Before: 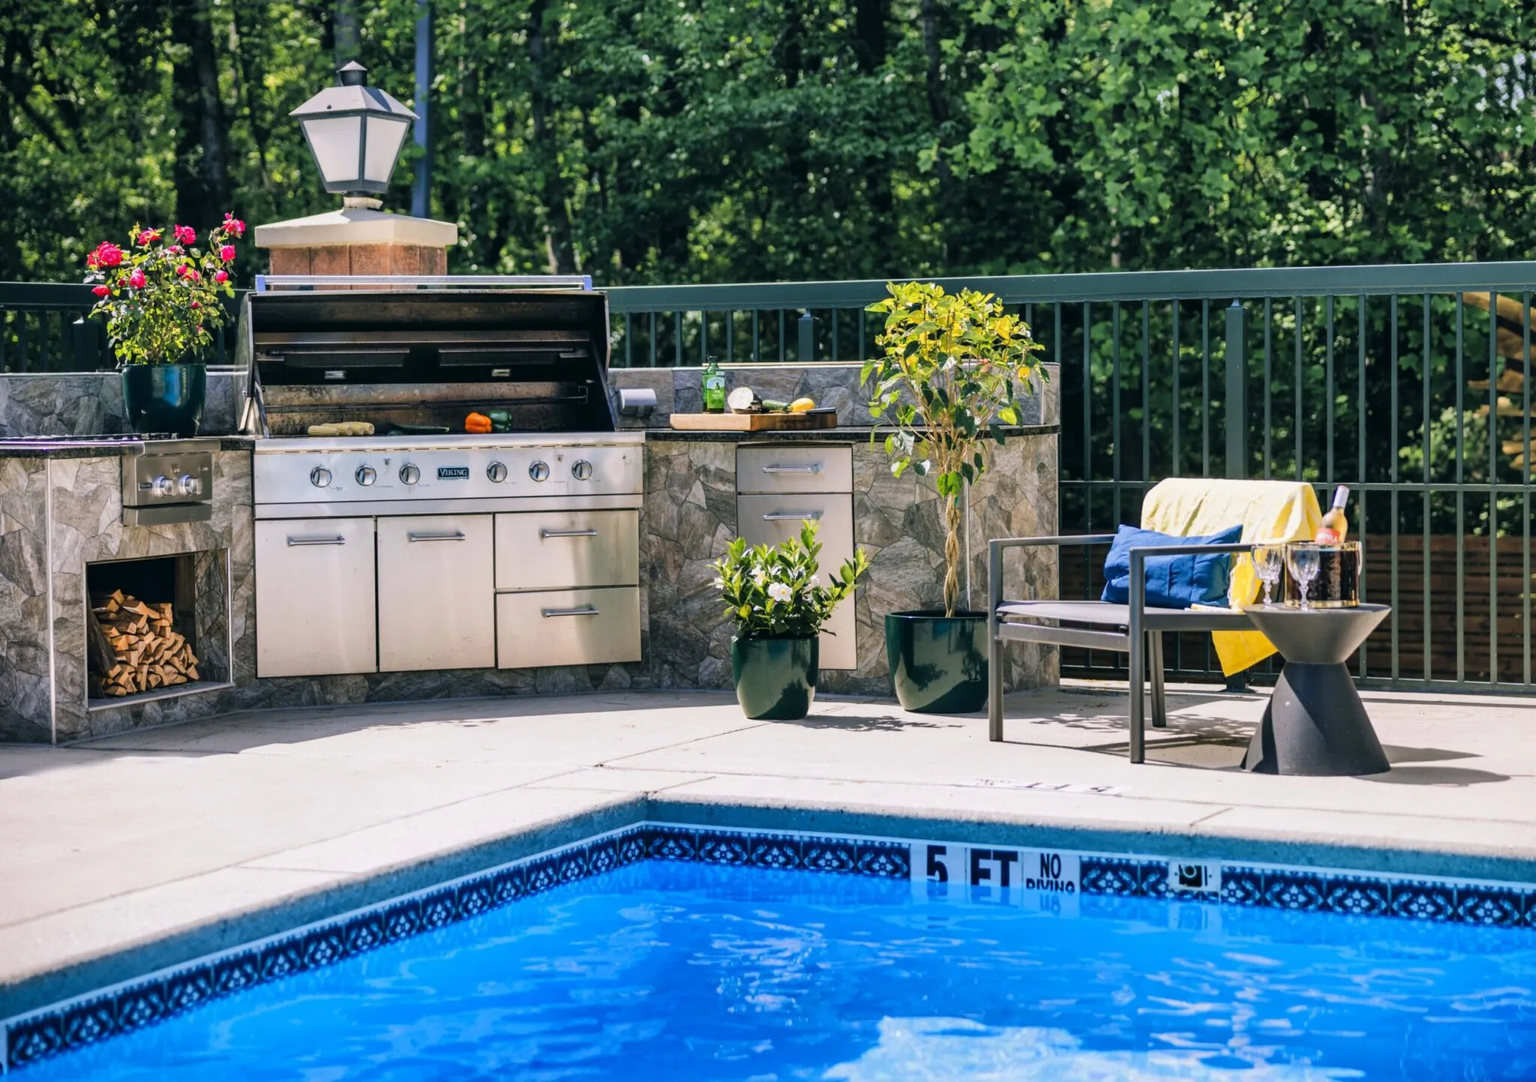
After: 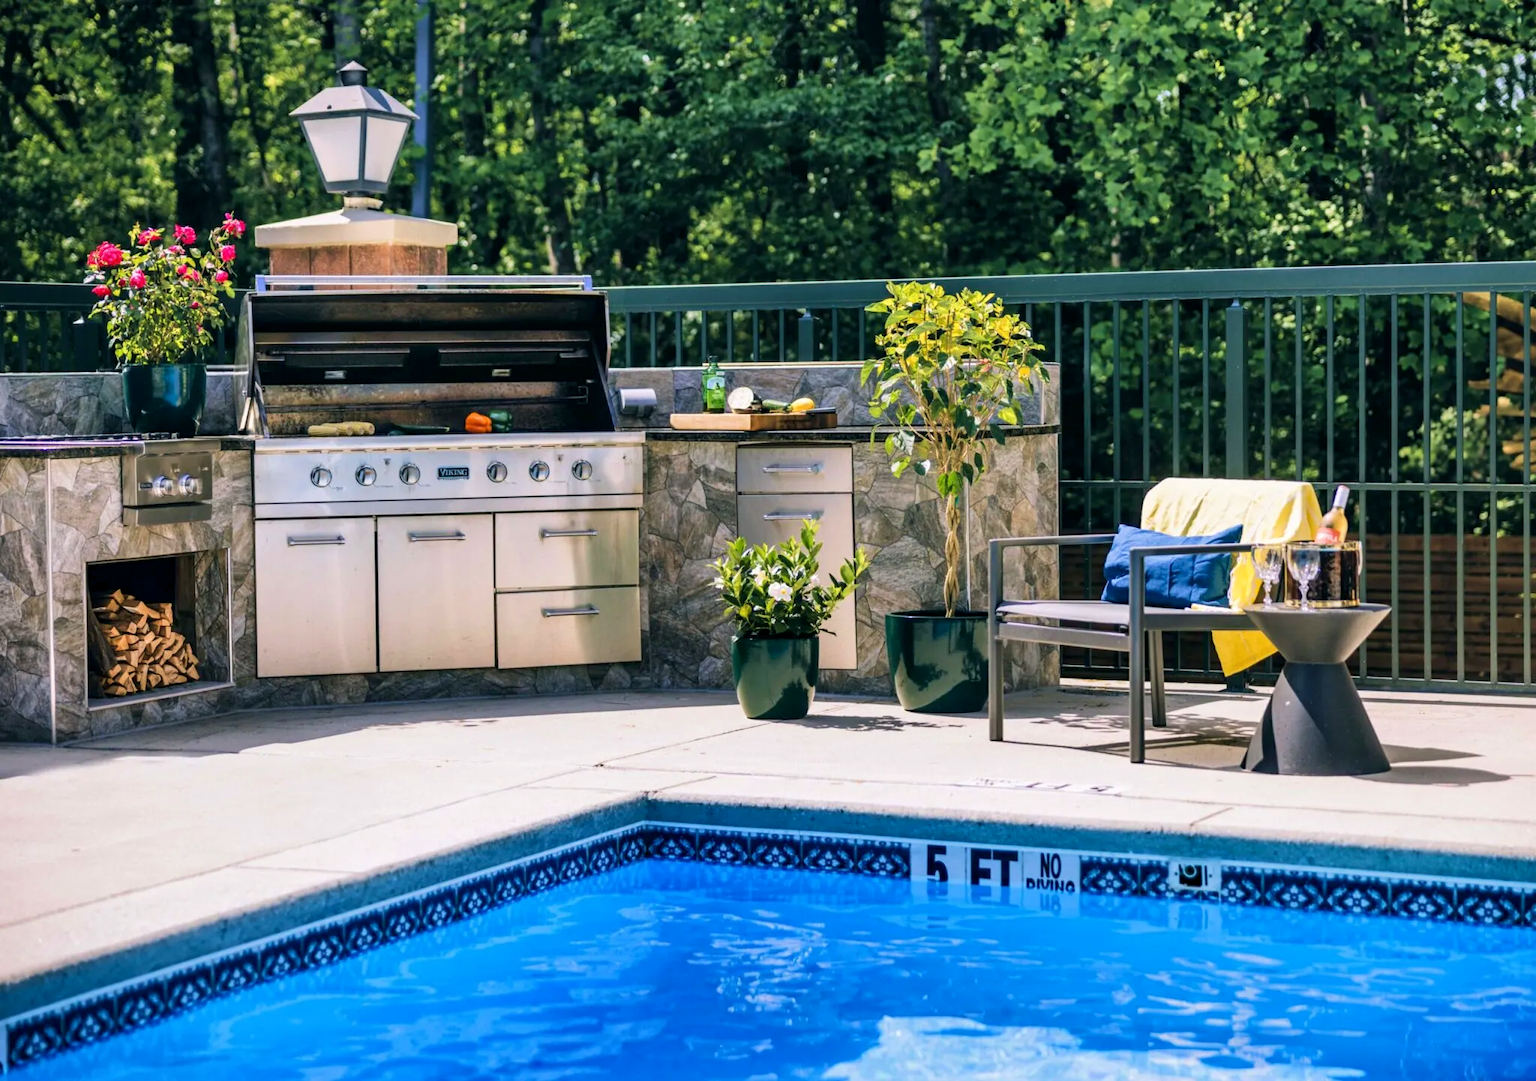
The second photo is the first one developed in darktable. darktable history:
velvia: on, module defaults
contrast equalizer: octaves 7, y [[0.6 ×6], [0.55 ×6], [0 ×6], [0 ×6], [0 ×6]], mix 0.16
